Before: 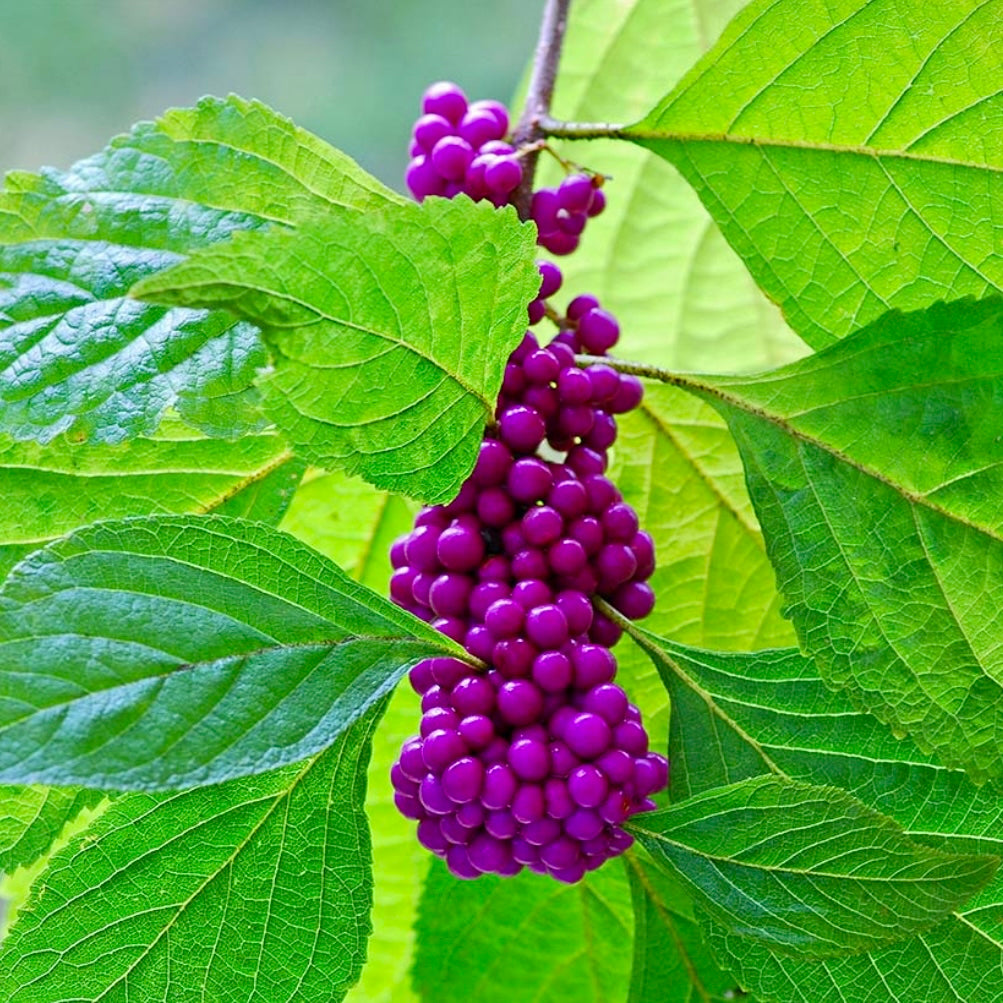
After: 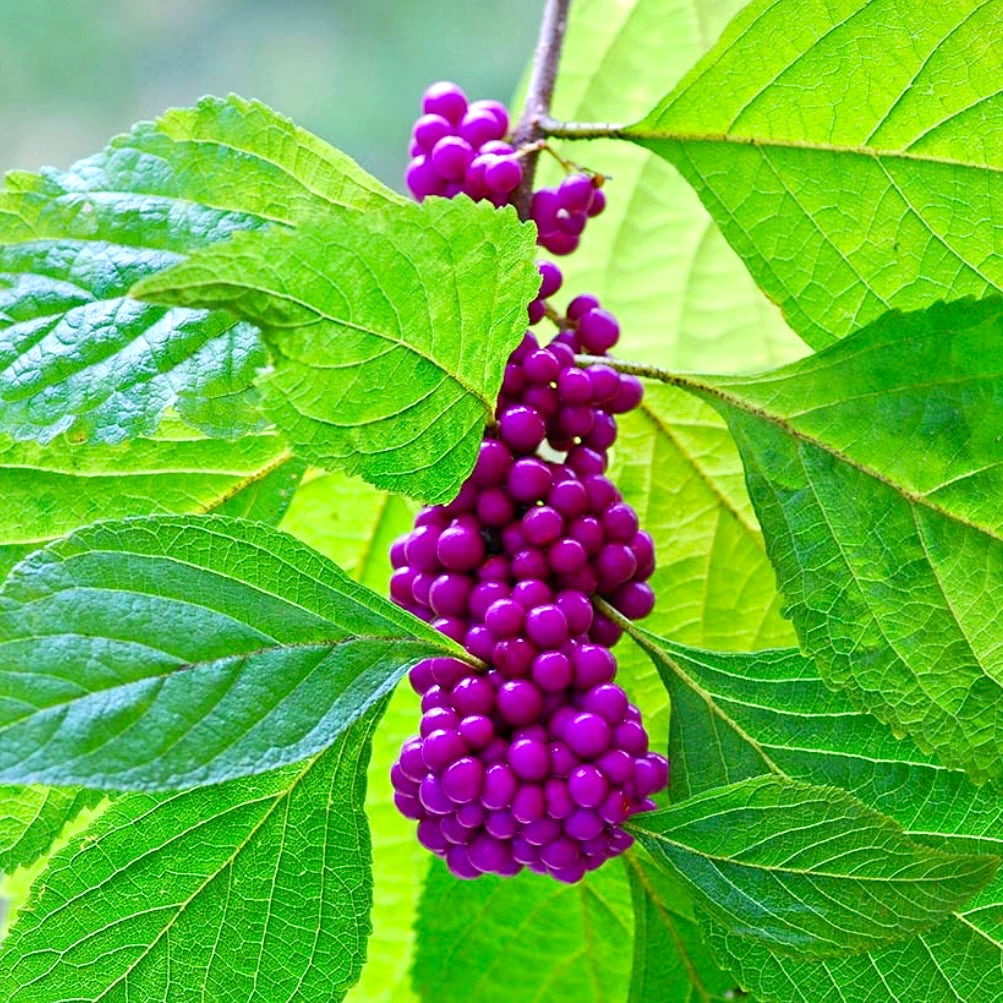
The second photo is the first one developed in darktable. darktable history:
exposure: exposure 0.291 EV, compensate highlight preservation false
